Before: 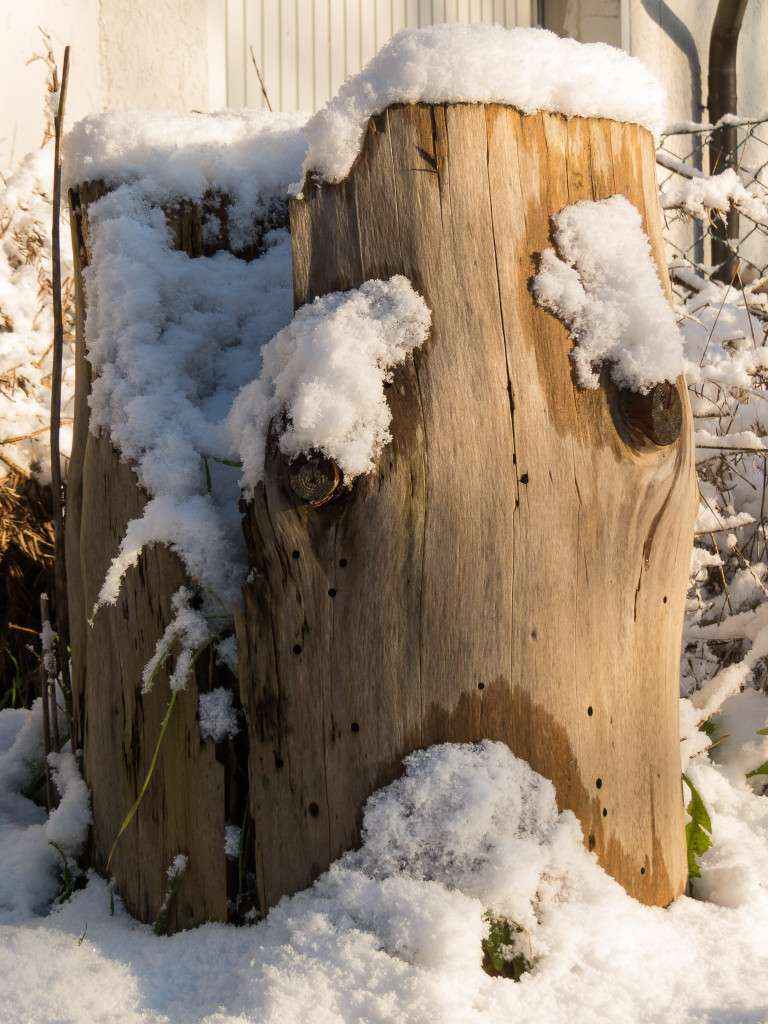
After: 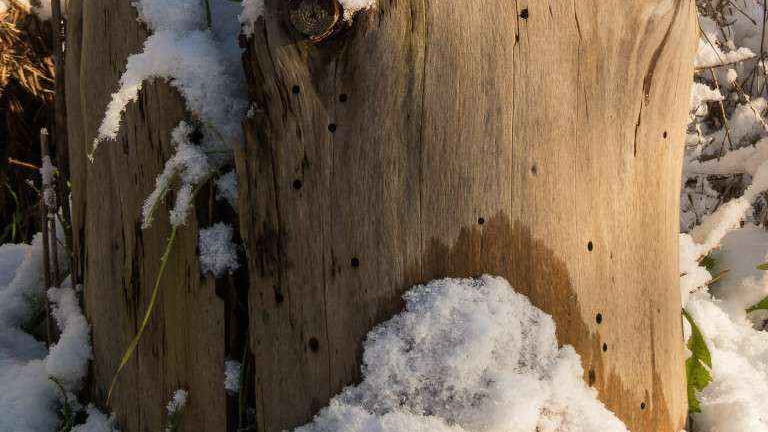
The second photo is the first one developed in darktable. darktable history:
crop: top 45.503%, bottom 12.277%
